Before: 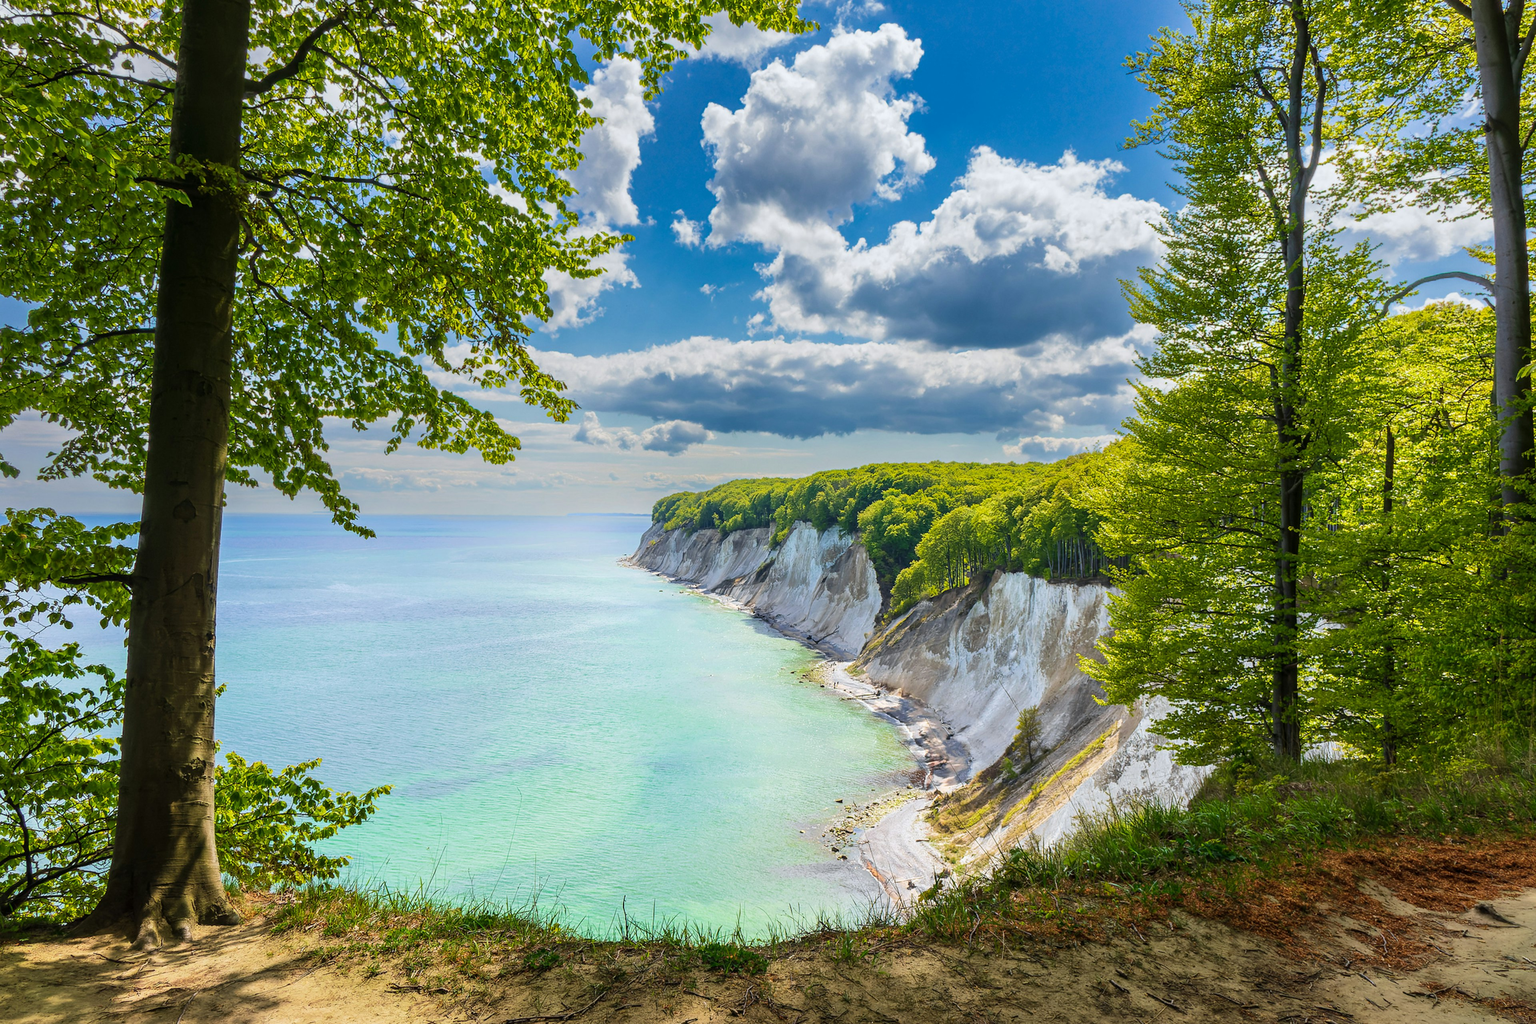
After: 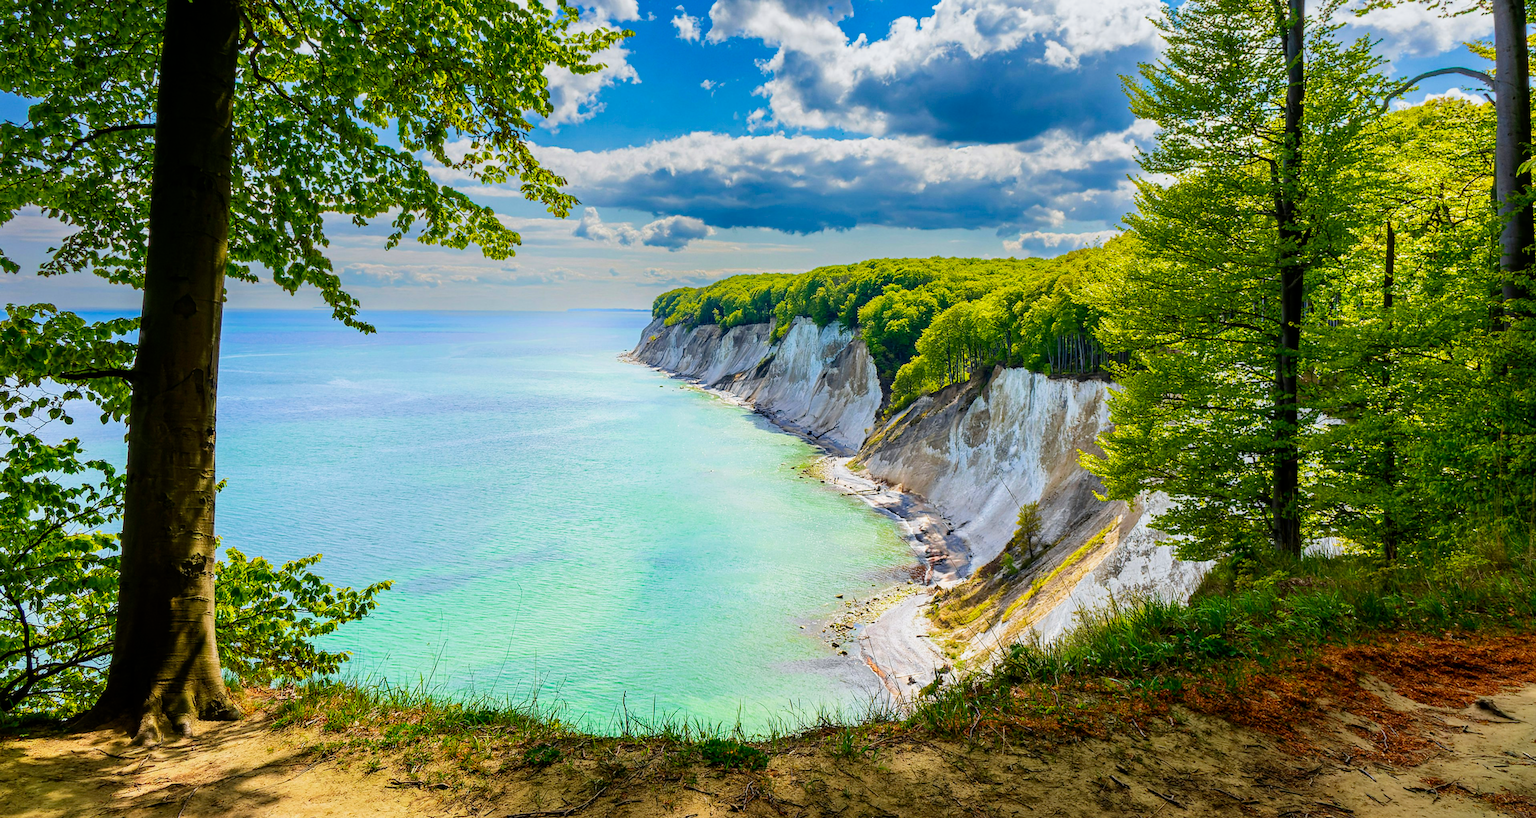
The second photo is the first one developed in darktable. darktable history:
filmic rgb: black relative exposure -12.06 EV, white relative exposure 2.82 EV, target black luminance 0%, hardness 8.09, latitude 69.92%, contrast 1.139, highlights saturation mix 10.45%, shadows ↔ highlights balance -0.389%, preserve chrominance no, color science v5 (2021)
levels: white 99.95%
crop and rotate: top 20.031%
haze removal: adaptive false
